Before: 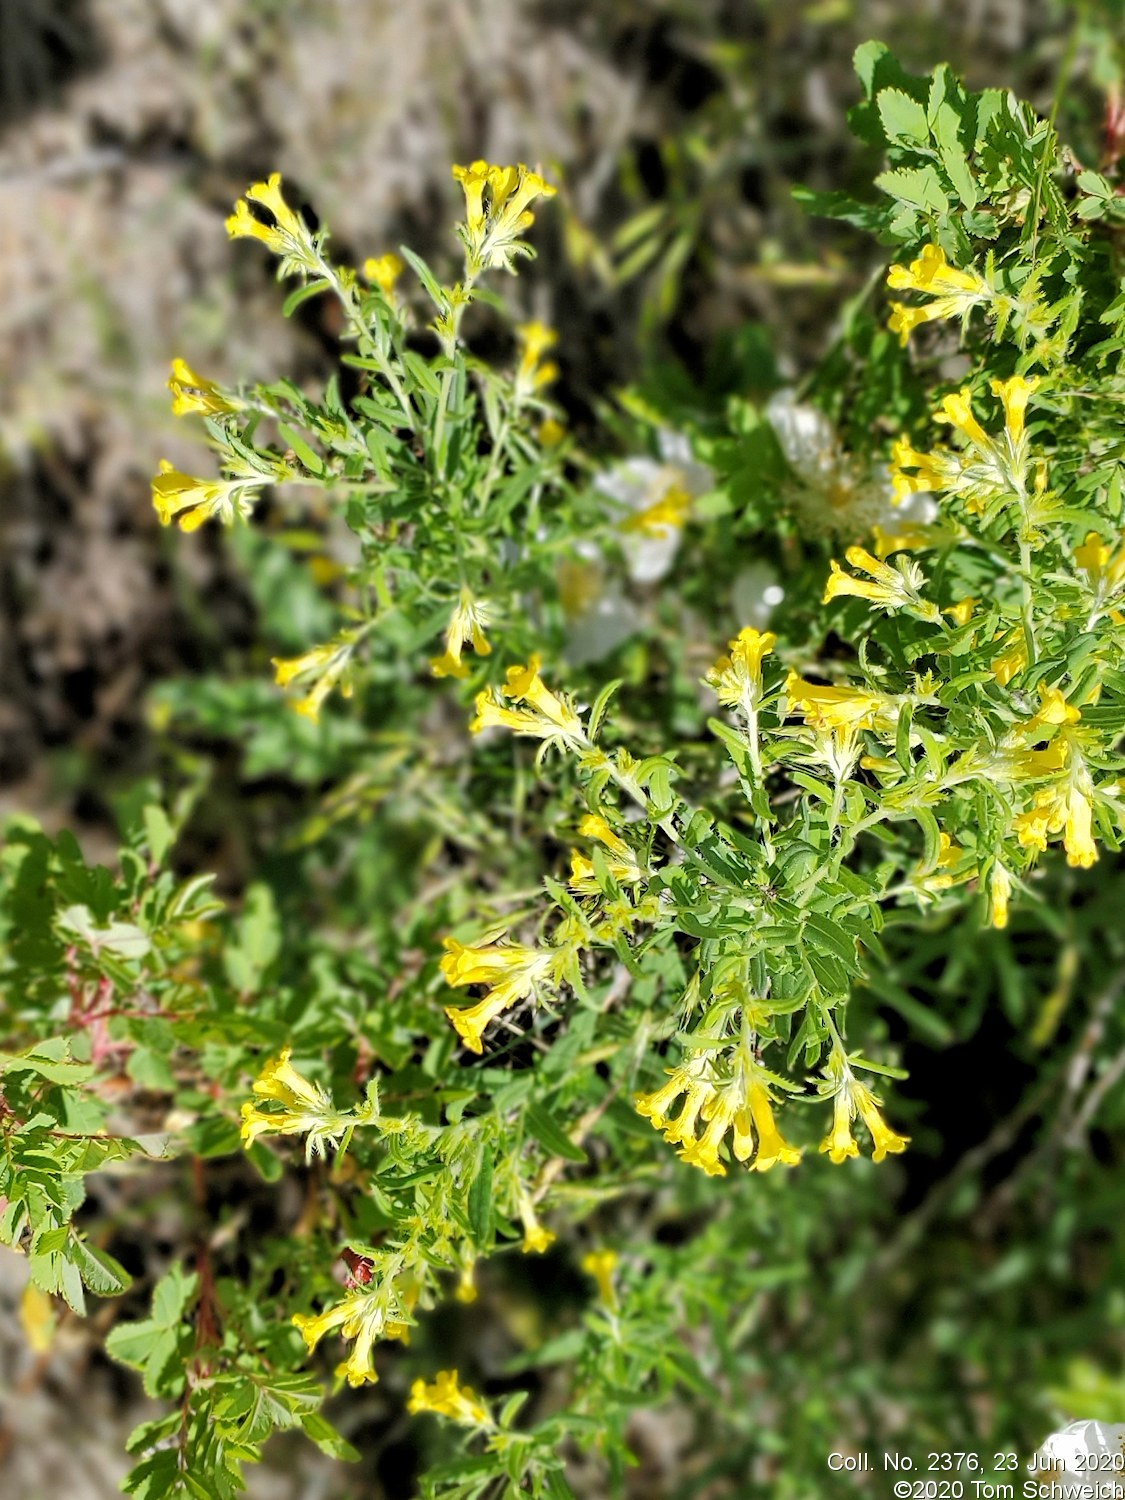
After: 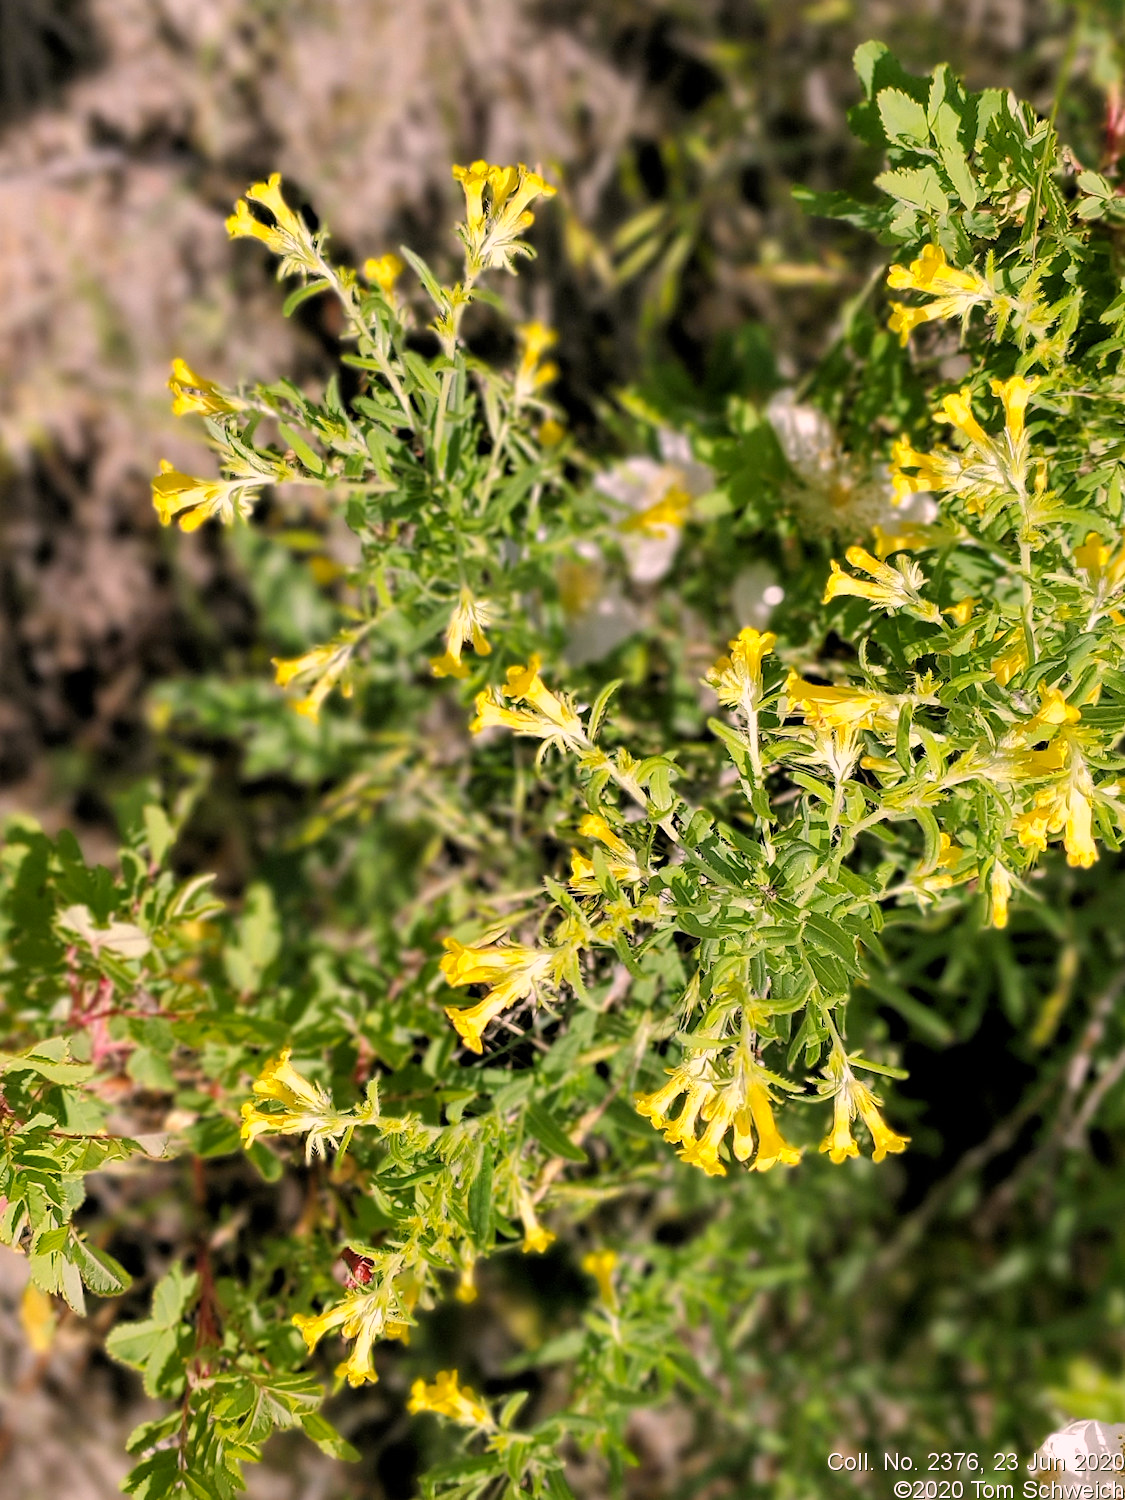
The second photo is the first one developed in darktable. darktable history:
color correction: highlights a* 14.65, highlights b* 4.89
tone equalizer: smoothing diameter 2.05%, edges refinement/feathering 21.2, mask exposure compensation -1.57 EV, filter diffusion 5
